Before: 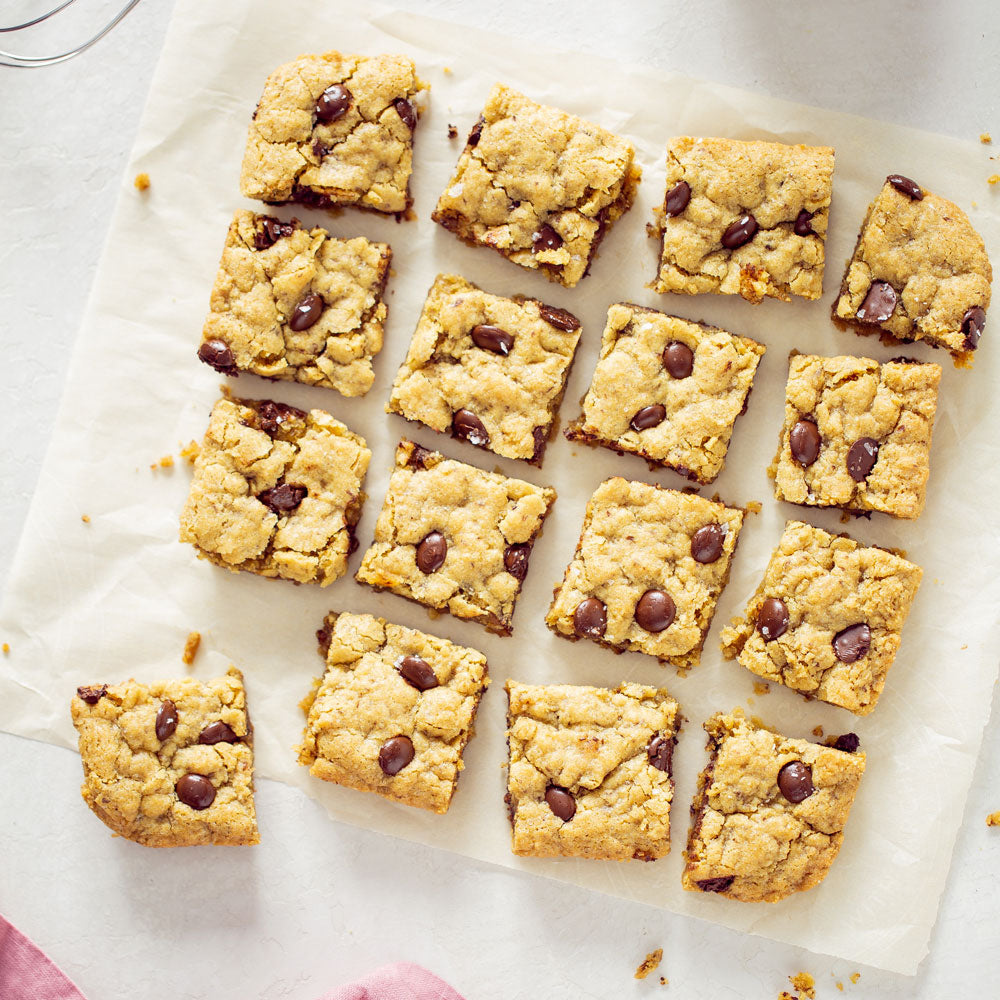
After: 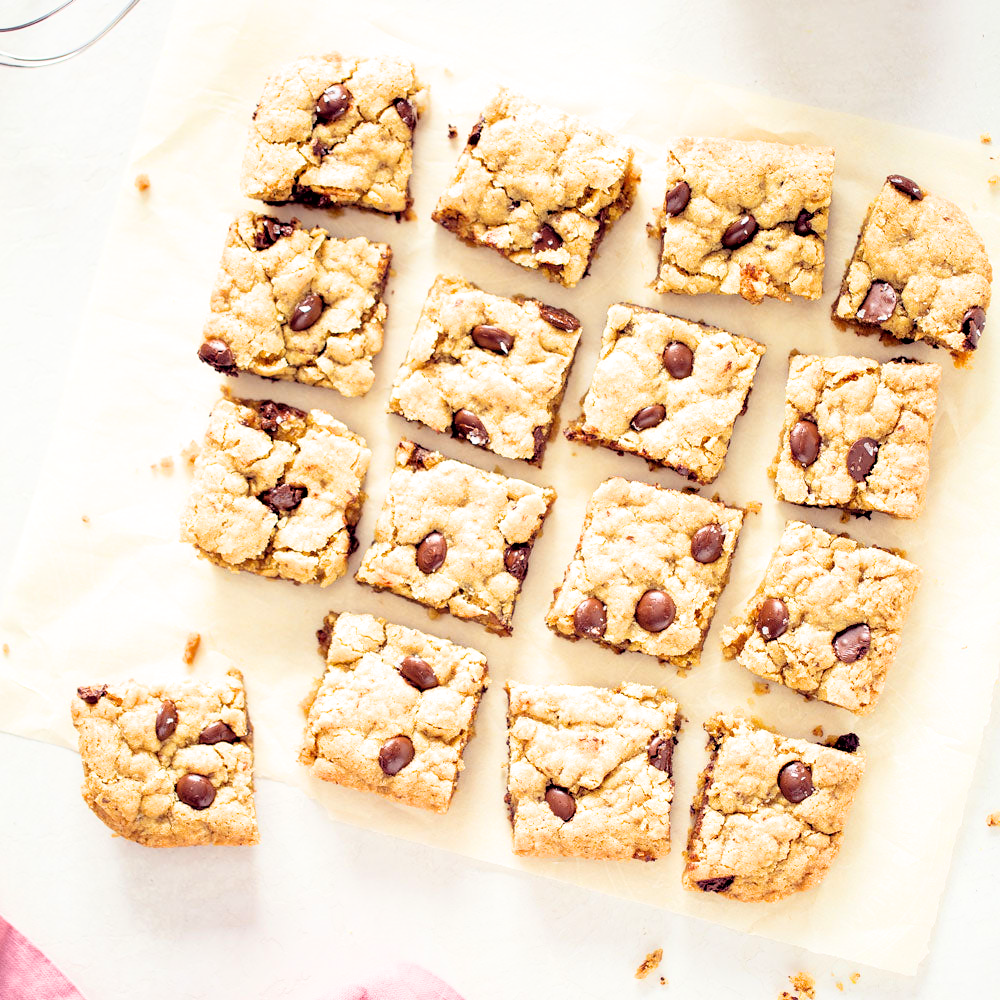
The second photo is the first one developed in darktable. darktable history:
exposure: black level correction 0.001, exposure 0.958 EV, compensate exposure bias true, compensate highlight preservation false
filmic rgb: black relative exposure -3.39 EV, white relative exposure 3.46 EV, hardness 2.36, contrast 1.104, color science v6 (2022)
